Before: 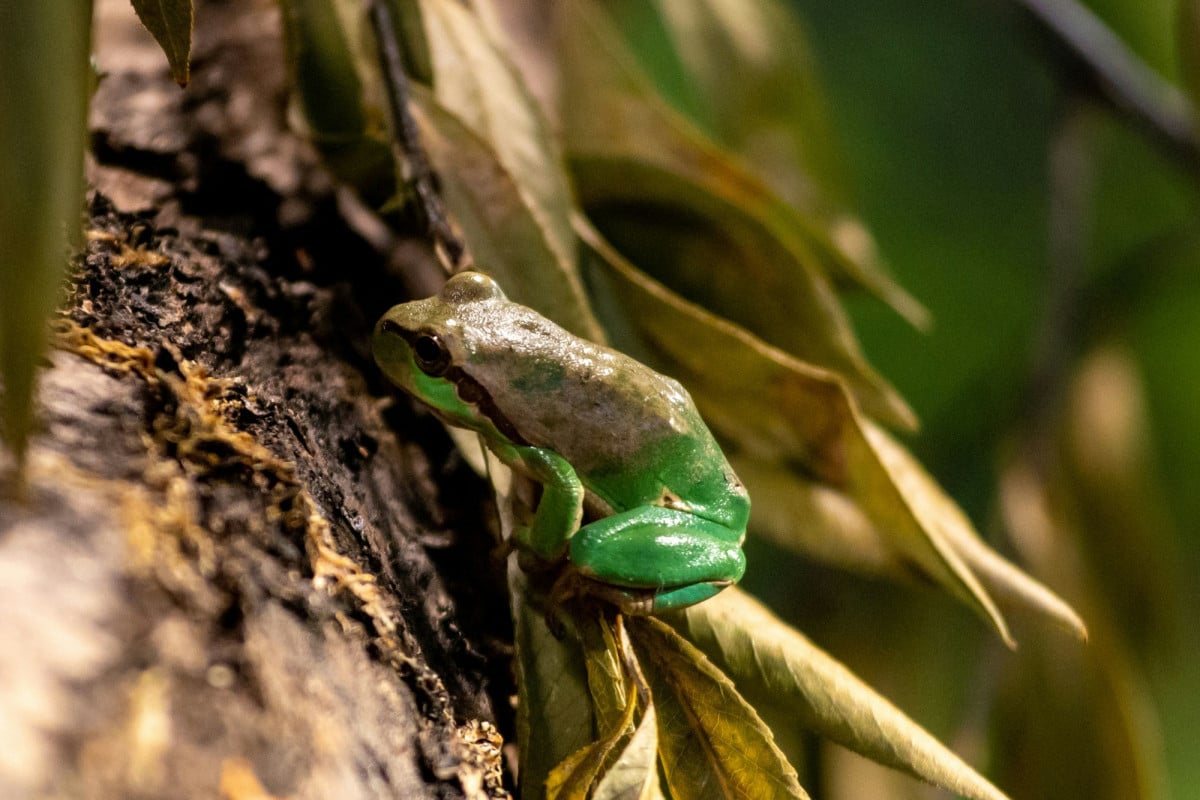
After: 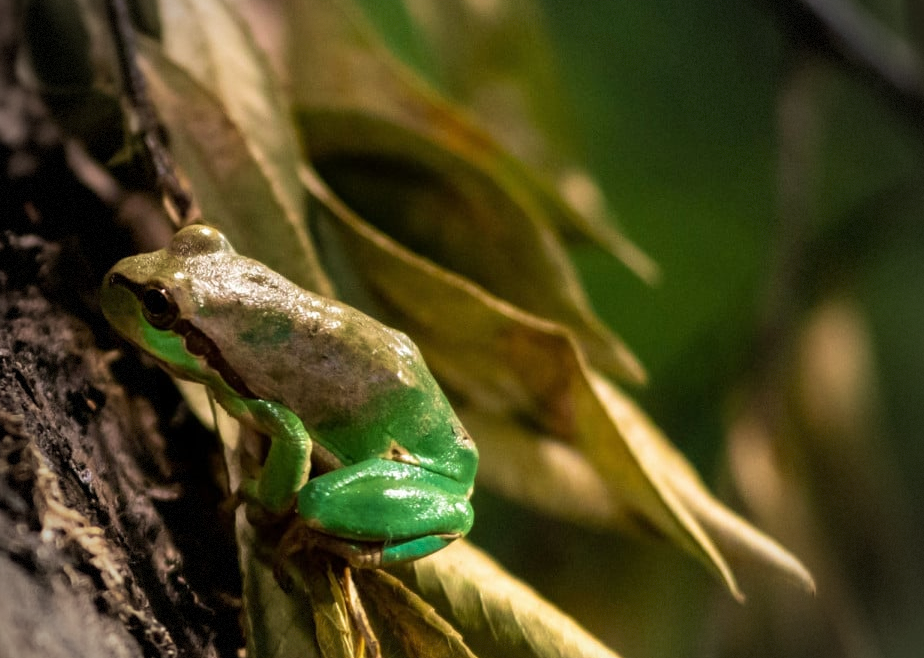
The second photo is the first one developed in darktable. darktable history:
crop: left 22.671%, top 5.878%, bottom 11.81%
velvia: strength 28.47%
vignetting: fall-off start 67.22%, width/height ratio 1.007, dithering 8-bit output, unbound false
